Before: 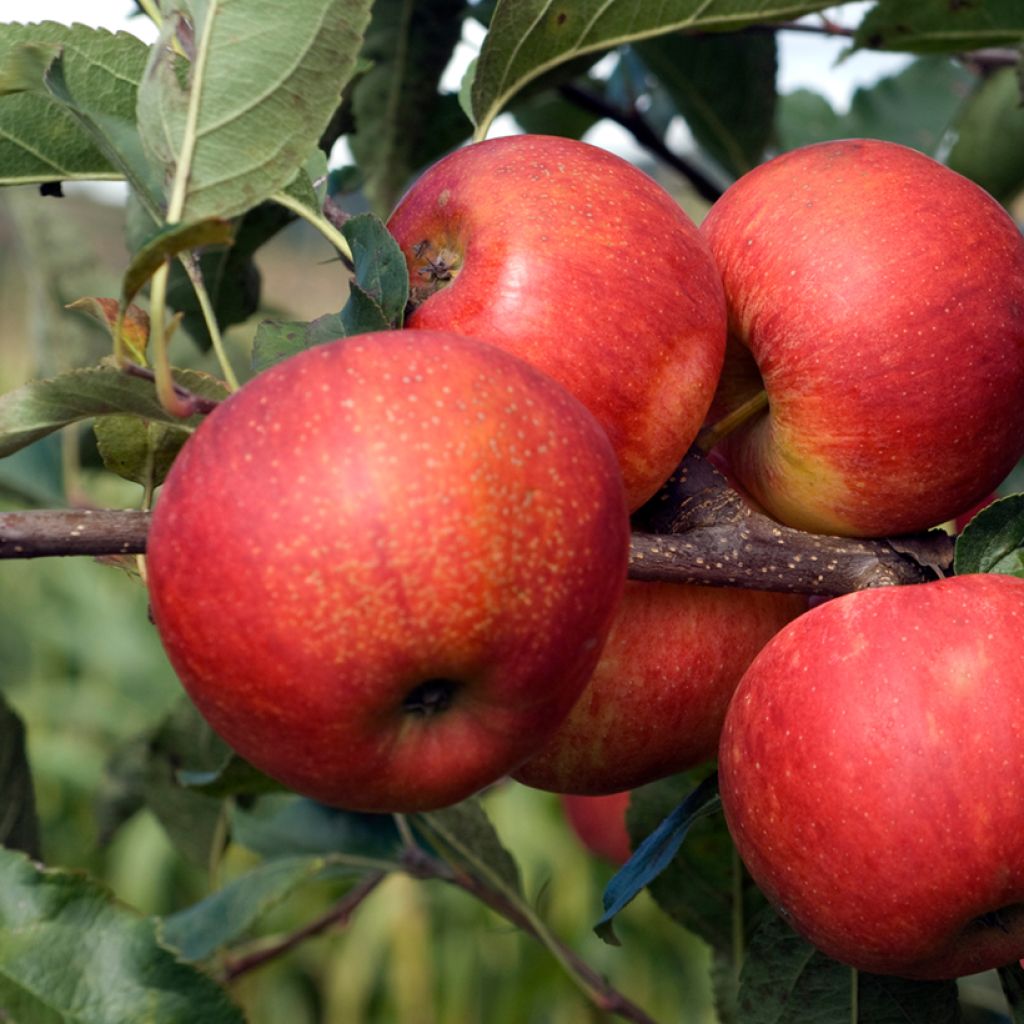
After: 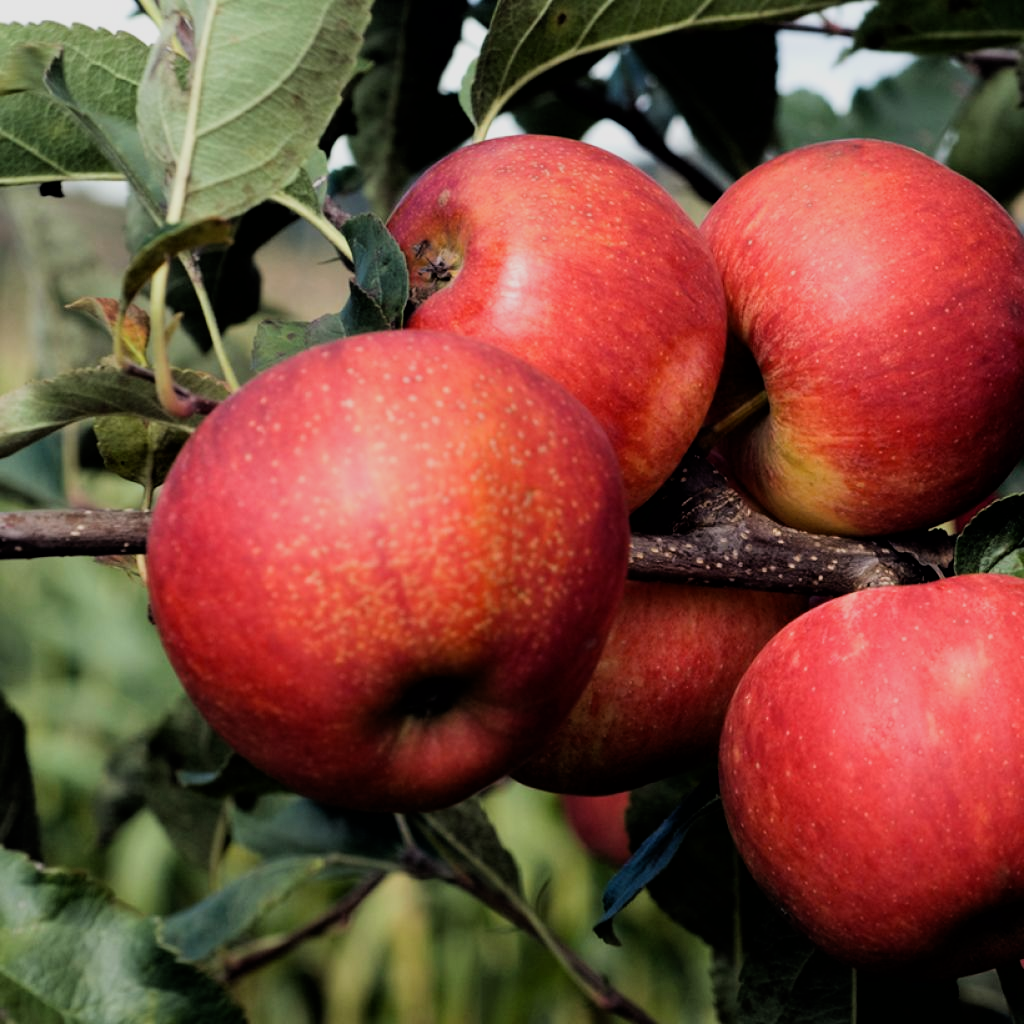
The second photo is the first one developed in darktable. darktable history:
filmic rgb: black relative exposure -5.09 EV, white relative exposure 3.98 EV, threshold 3.01 EV, hardness 2.9, contrast 1.298, highlights saturation mix -30.36%, enable highlight reconstruction true
